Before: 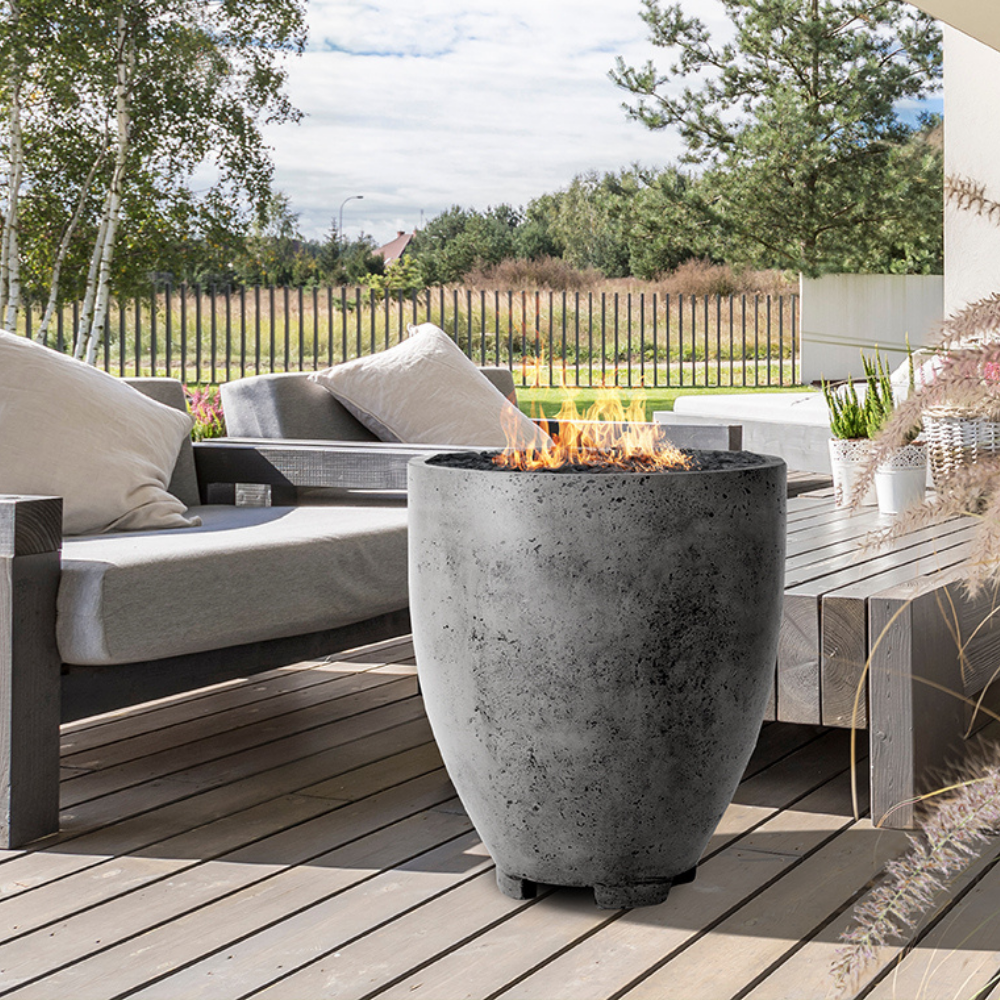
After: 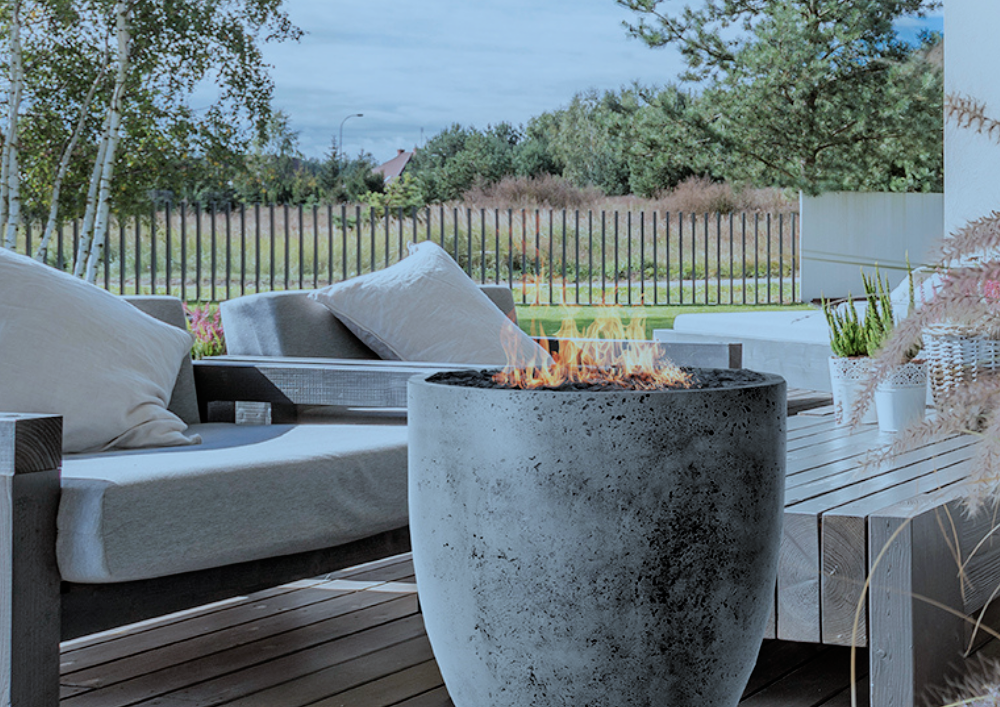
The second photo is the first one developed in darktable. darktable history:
color correction: highlights a* -9.35, highlights b* -23.15
filmic rgb: black relative exposure -7.92 EV, white relative exposure 4.13 EV, threshold 3 EV, hardness 4.02, latitude 51.22%, contrast 1.013, shadows ↔ highlights balance 5.35%, color science v5 (2021), contrast in shadows safe, contrast in highlights safe, enable highlight reconstruction true
tone equalizer: -8 EV 0.25 EV, -7 EV 0.417 EV, -6 EV 0.417 EV, -5 EV 0.25 EV, -3 EV -0.25 EV, -2 EV -0.417 EV, -1 EV -0.417 EV, +0 EV -0.25 EV, edges refinement/feathering 500, mask exposure compensation -1.57 EV, preserve details guided filter
crop and rotate: top 8.293%, bottom 20.996%
